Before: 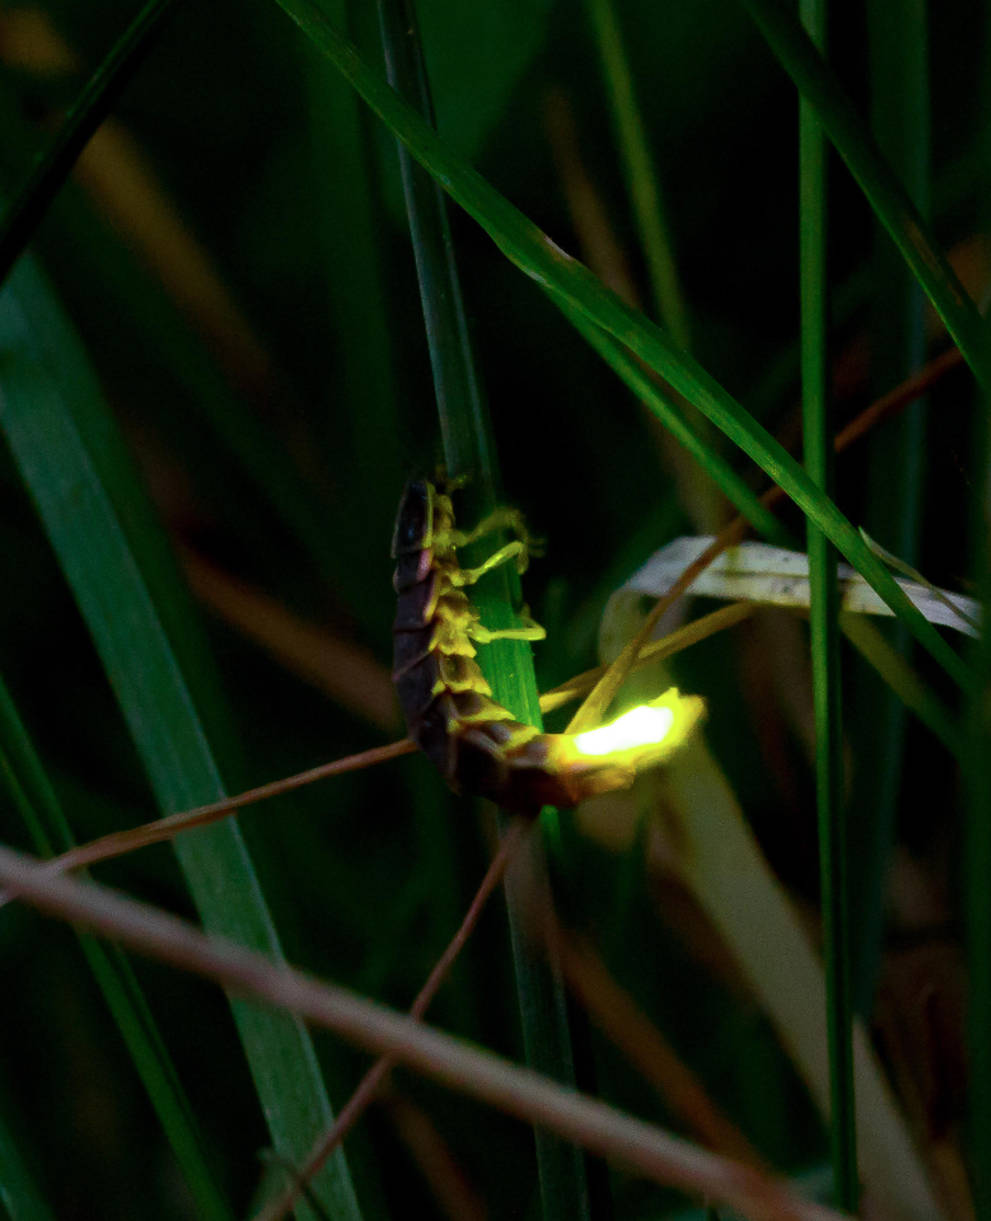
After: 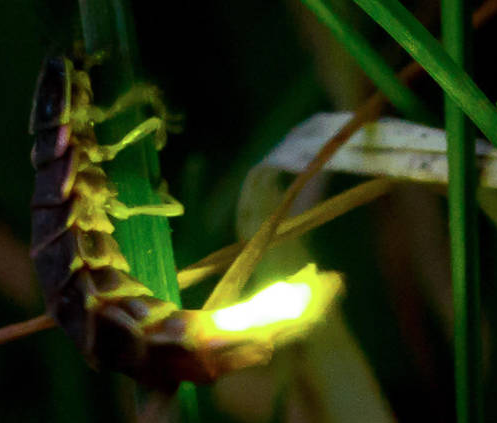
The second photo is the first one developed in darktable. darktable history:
color balance rgb: on, module defaults
crop: left 36.607%, top 34.735%, right 13.146%, bottom 30.611%
